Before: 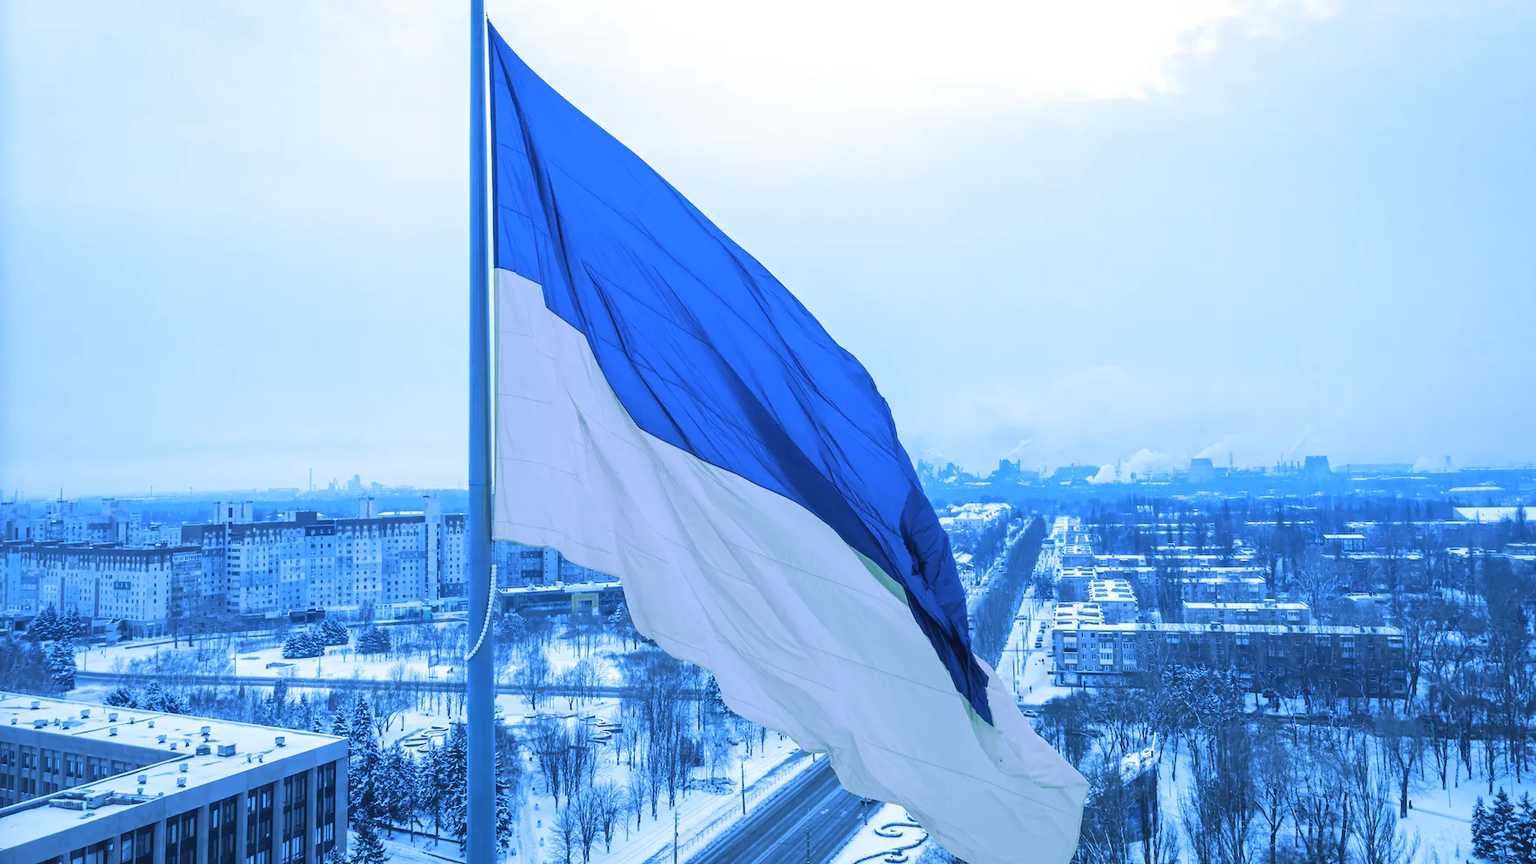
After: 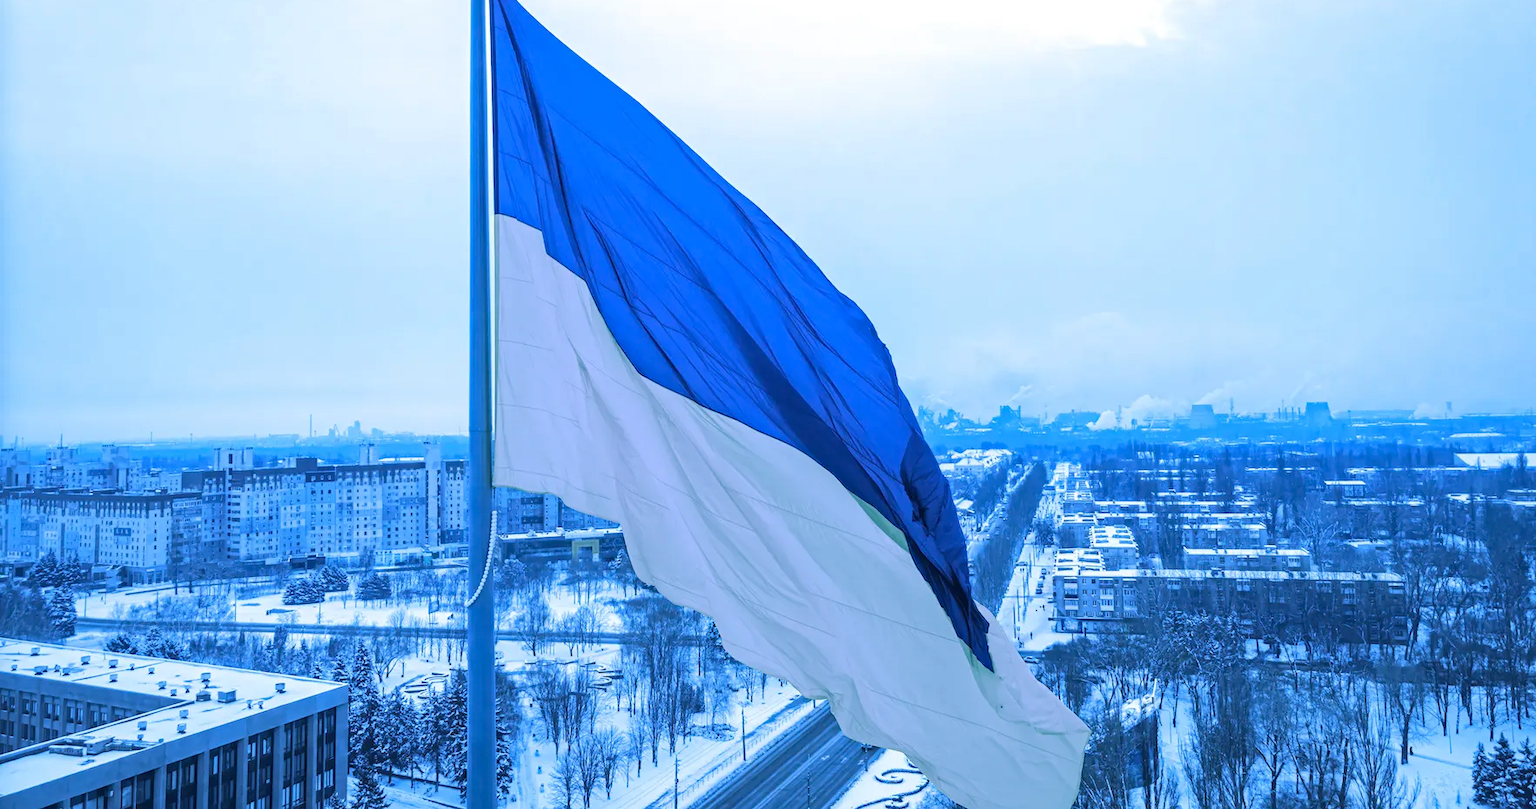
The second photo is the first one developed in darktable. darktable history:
haze removal: compatibility mode true, adaptive false
exposure: exposure -0.001 EV, compensate exposure bias true, compensate highlight preservation false
crop and rotate: top 6.309%
